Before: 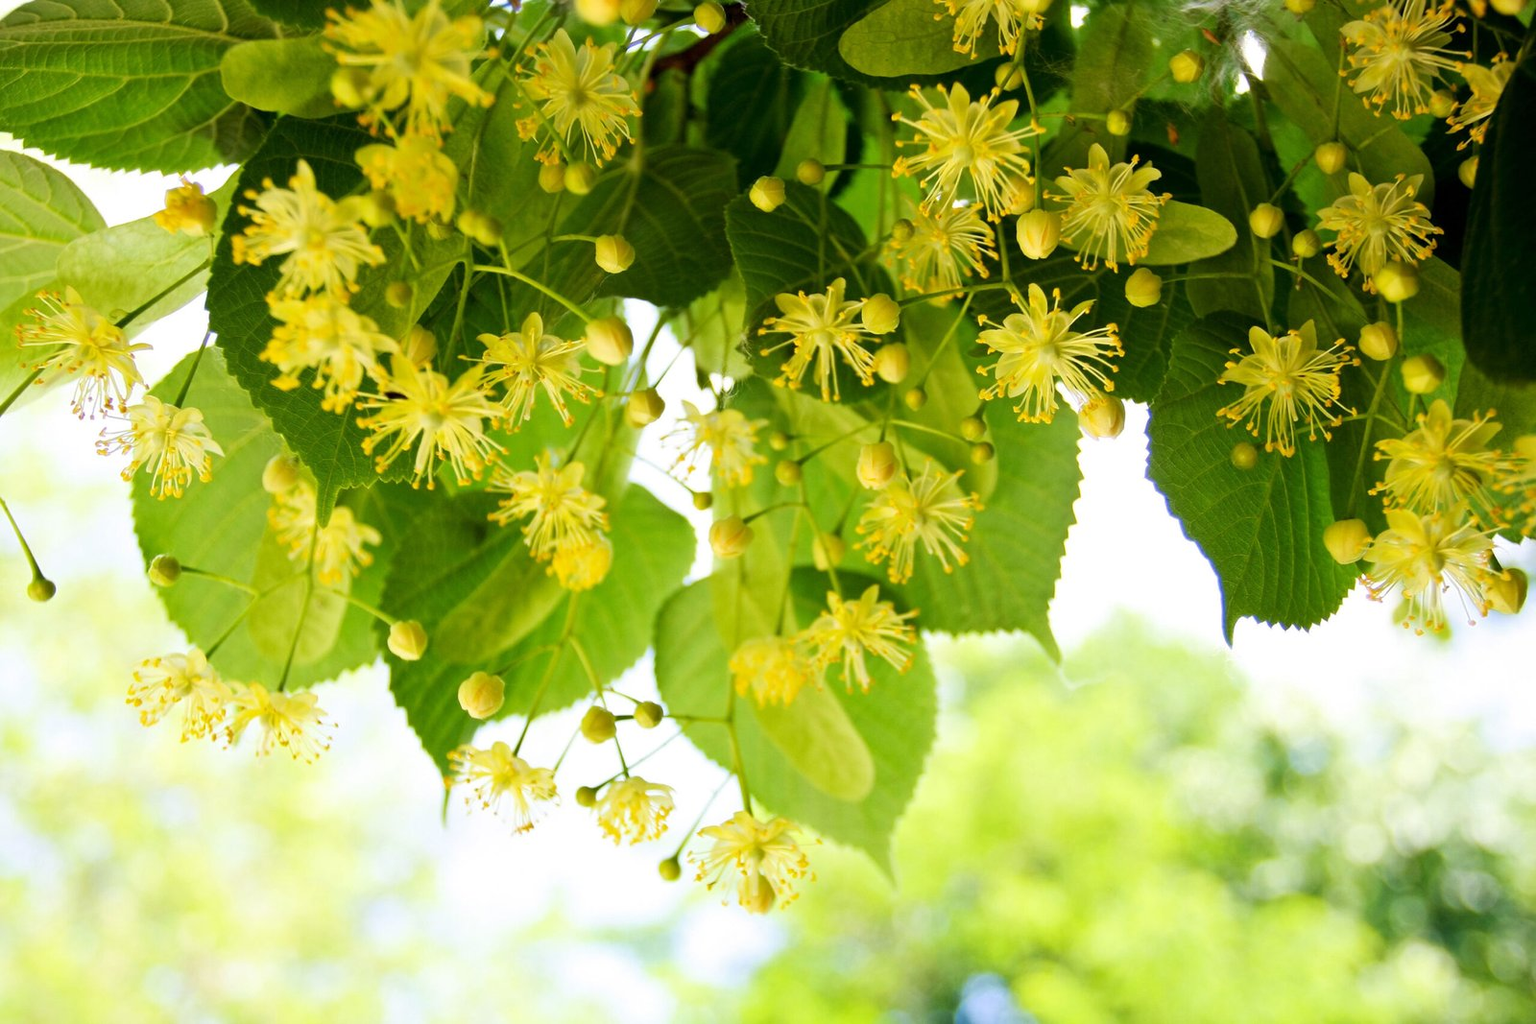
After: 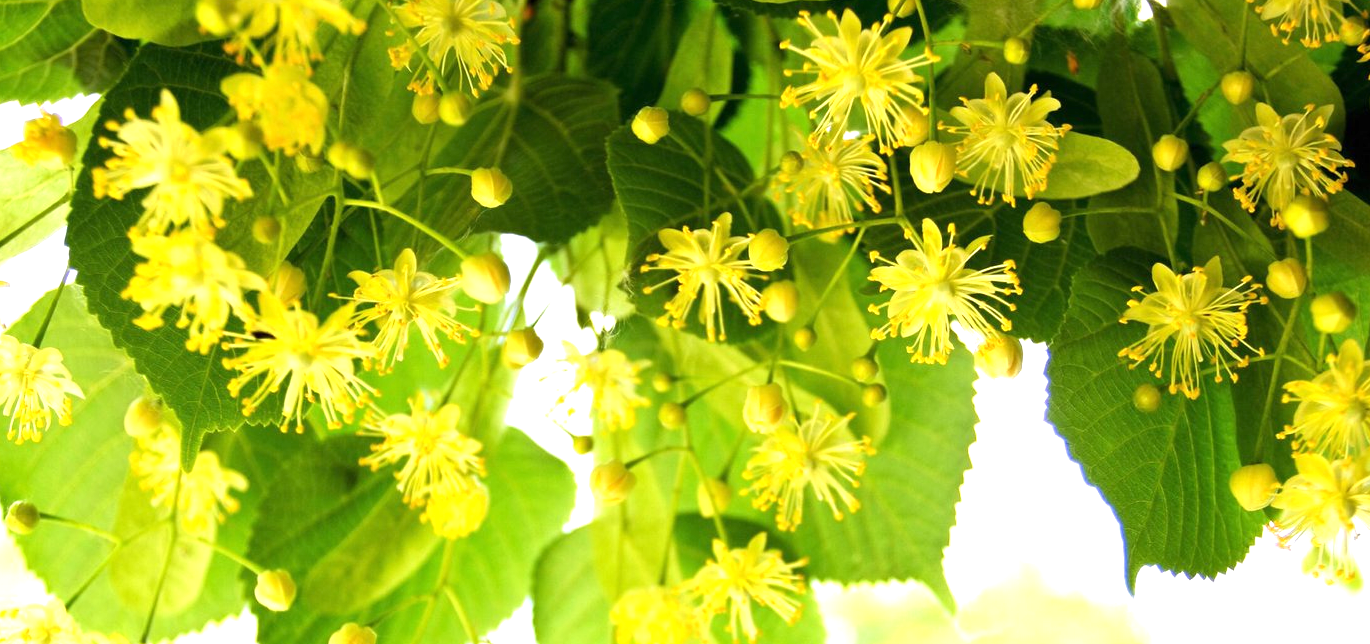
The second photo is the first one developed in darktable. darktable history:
crop and rotate: left 9.345%, top 7.22%, right 4.982%, bottom 32.331%
exposure: black level correction 0, exposure 0.7 EV, compensate exposure bias true, compensate highlight preservation false
